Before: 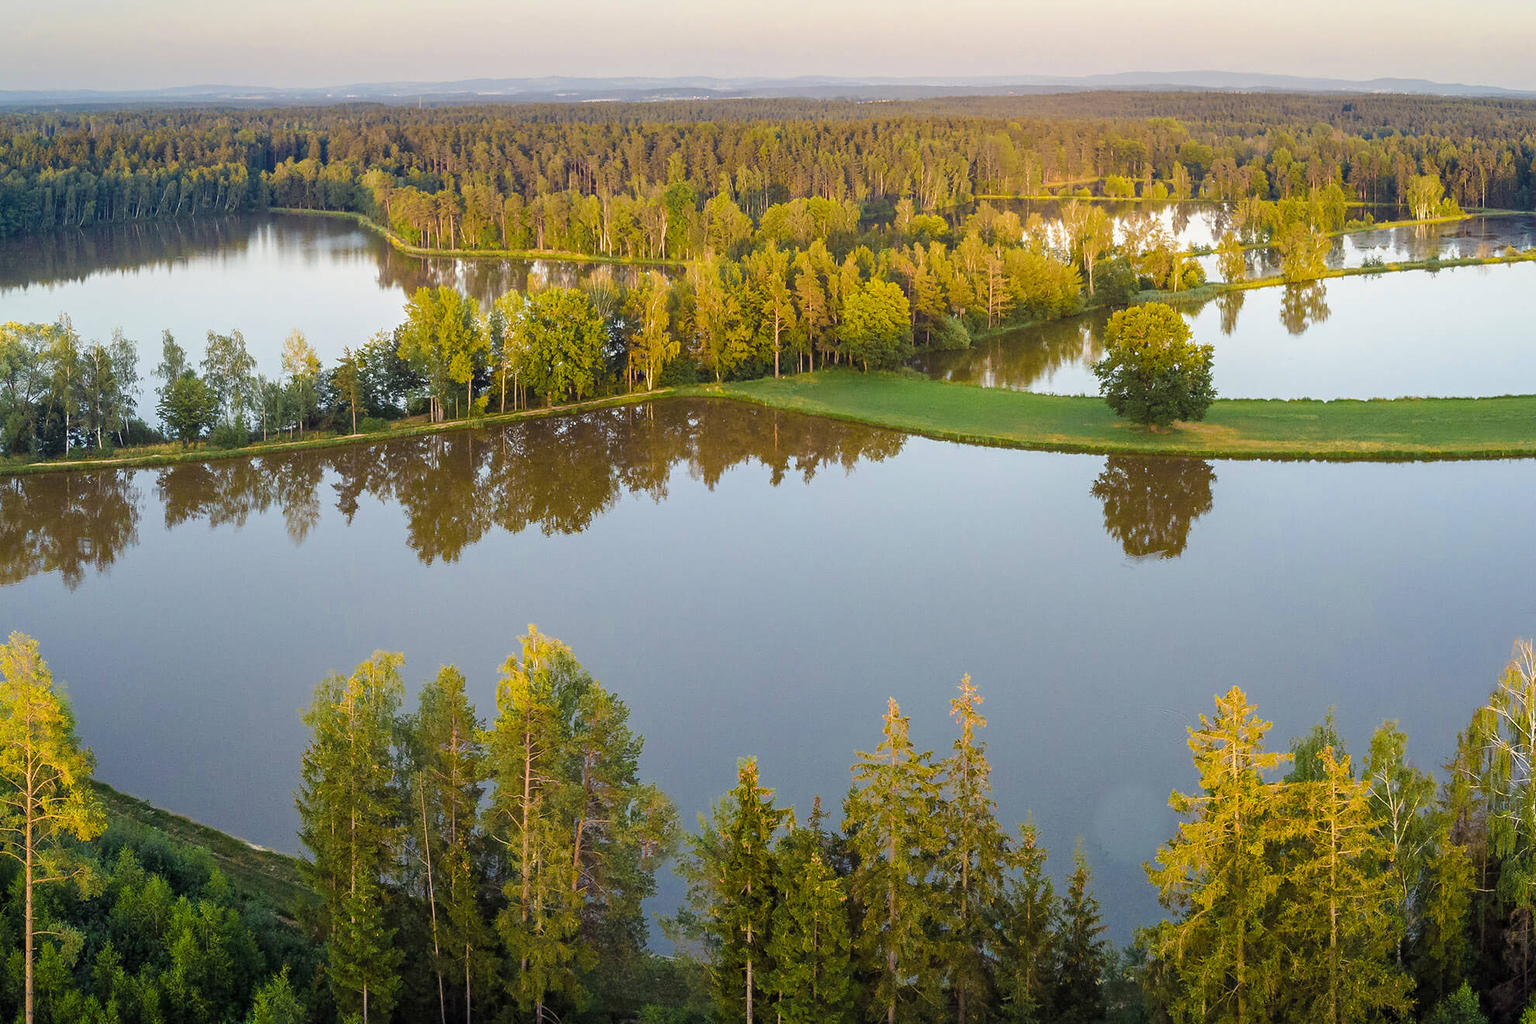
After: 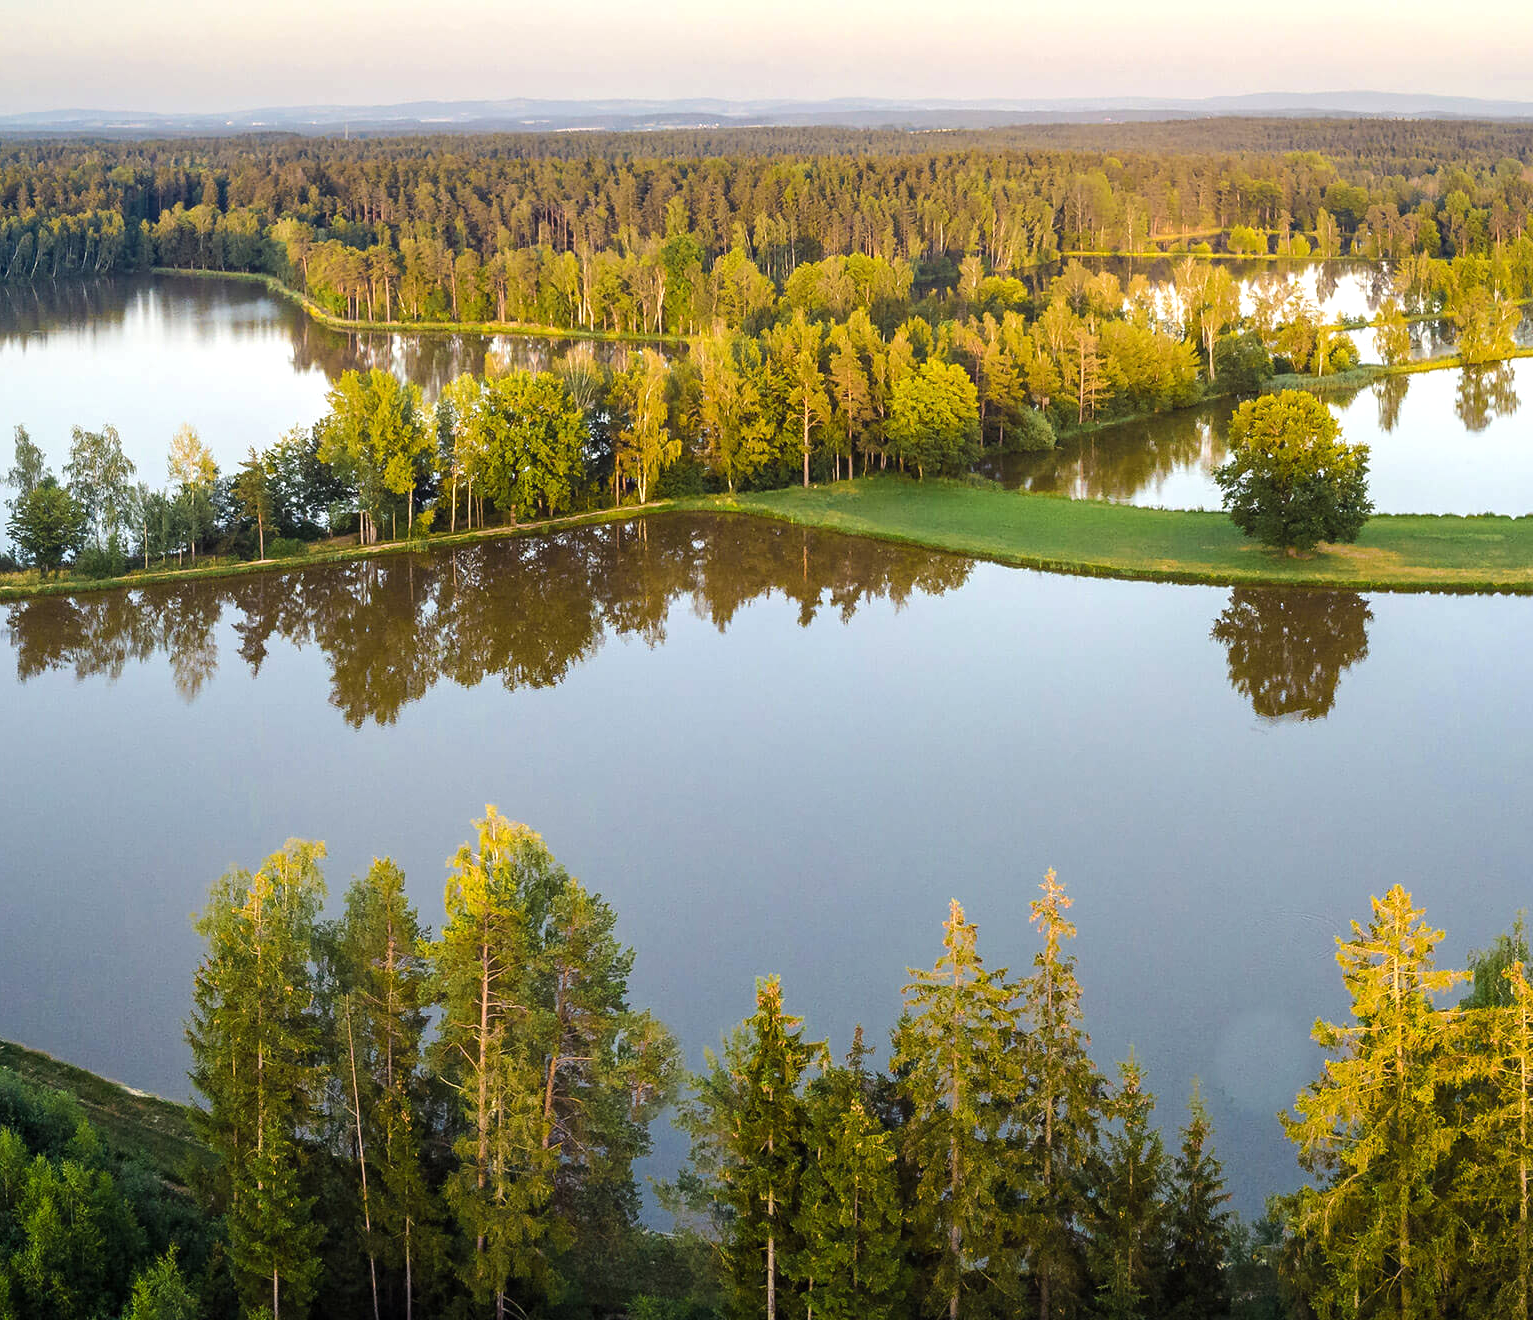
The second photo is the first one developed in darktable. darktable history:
tone equalizer: -8 EV -0.417 EV, -7 EV -0.389 EV, -6 EV -0.333 EV, -5 EV -0.222 EV, -3 EV 0.222 EV, -2 EV 0.333 EV, -1 EV 0.389 EV, +0 EV 0.417 EV, edges refinement/feathering 500, mask exposure compensation -1.57 EV, preserve details no
crop: left 9.88%, right 12.664%
